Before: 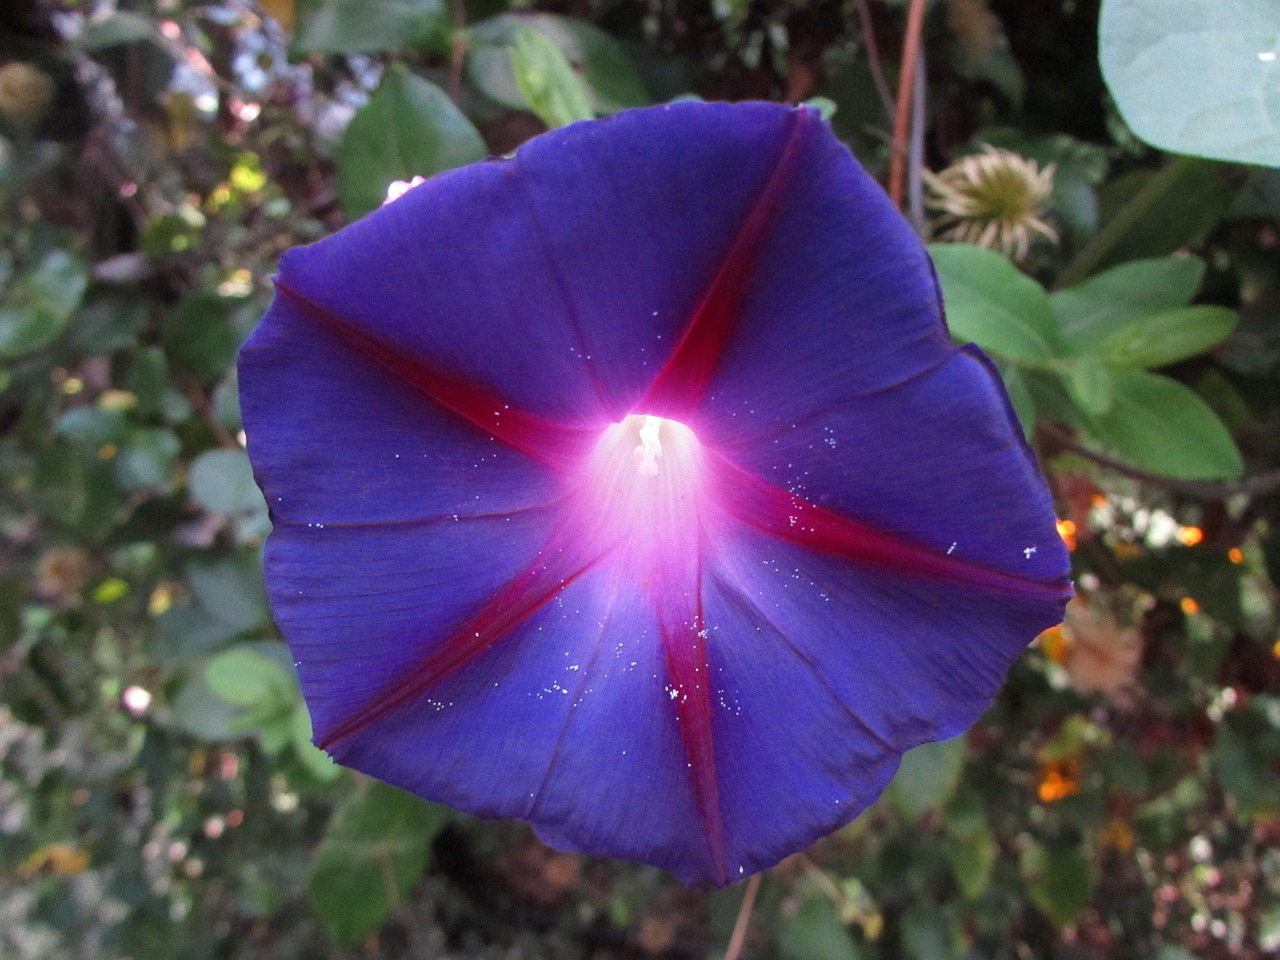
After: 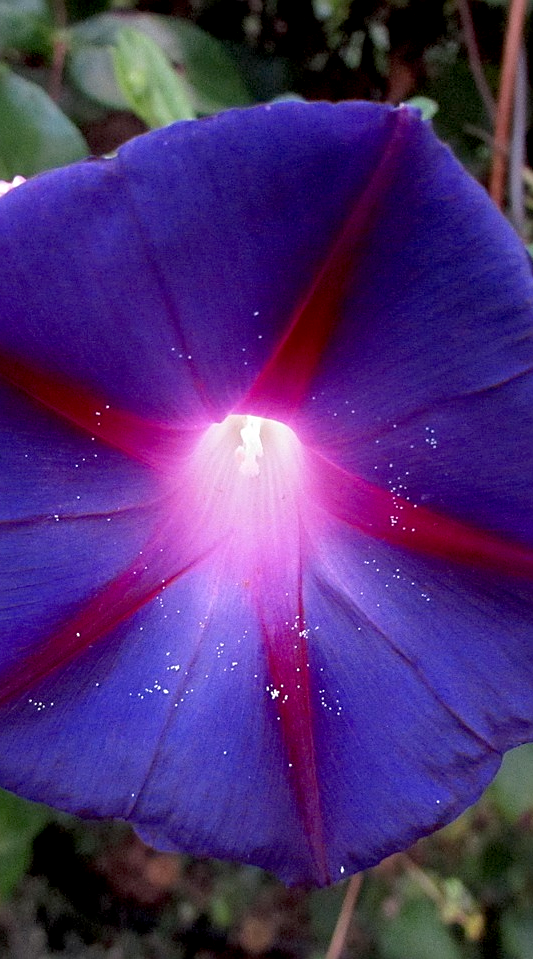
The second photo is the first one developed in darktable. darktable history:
sharpen: on, module defaults
exposure: black level correction 0.012, compensate highlight preservation false
crop: left 31.229%, right 27.105%
